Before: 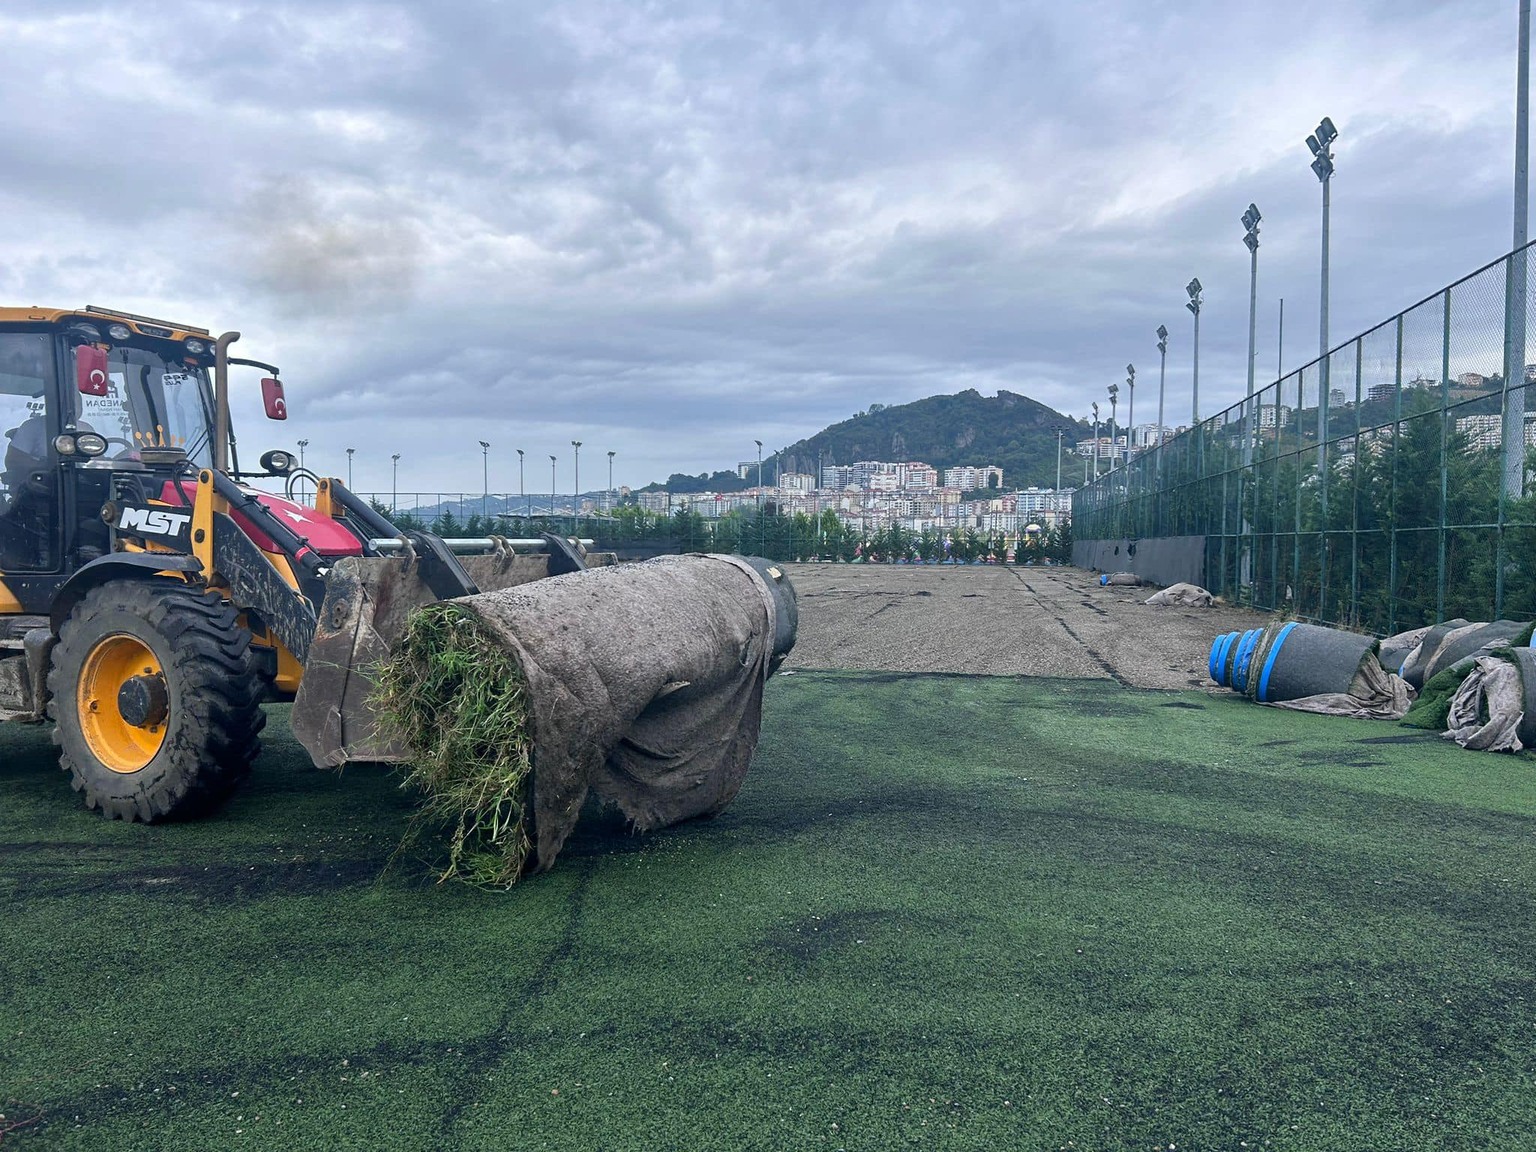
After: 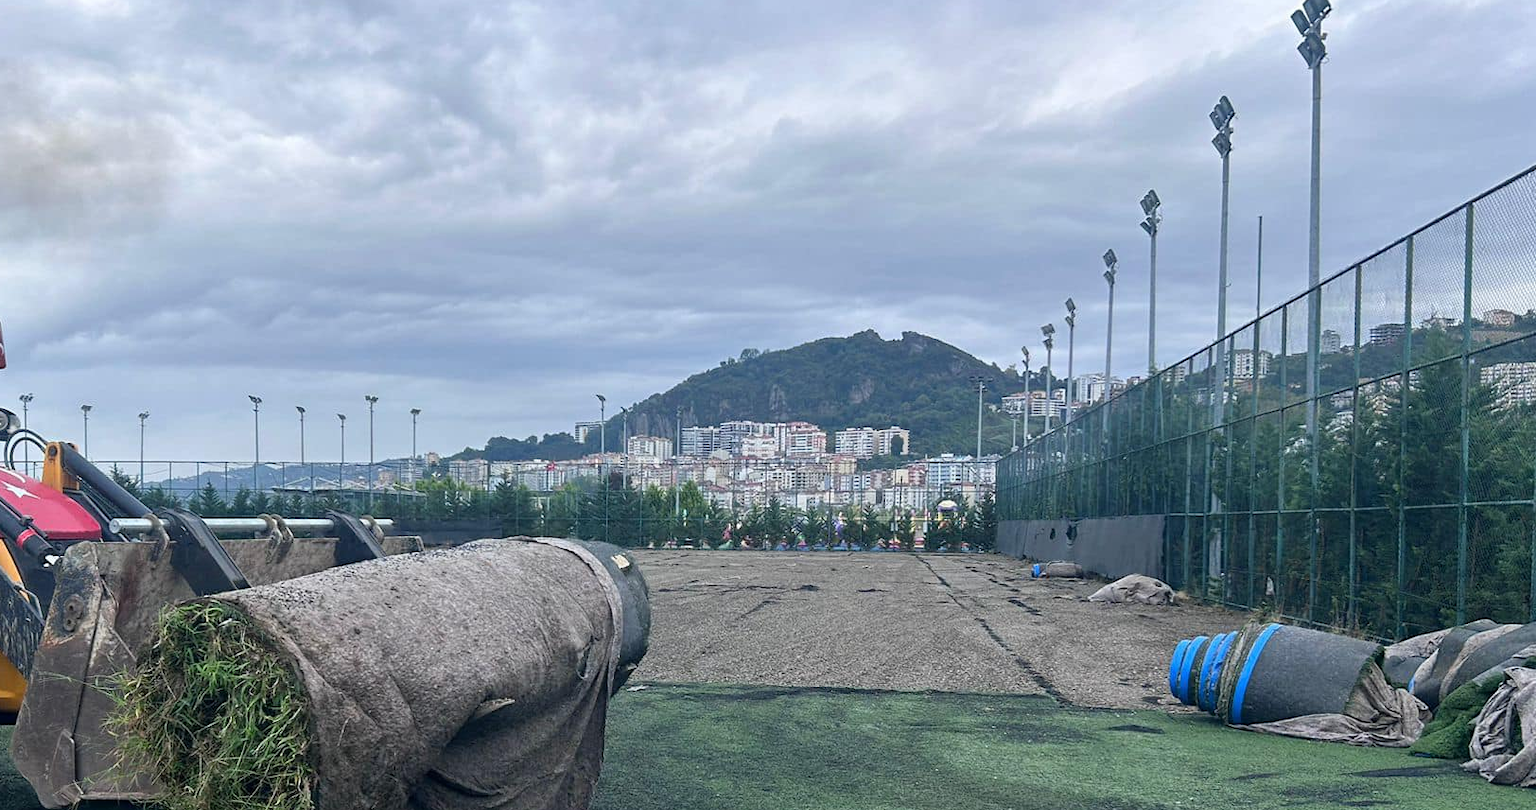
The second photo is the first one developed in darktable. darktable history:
crop: left 18.374%, top 11.121%, right 2.308%, bottom 33.06%
